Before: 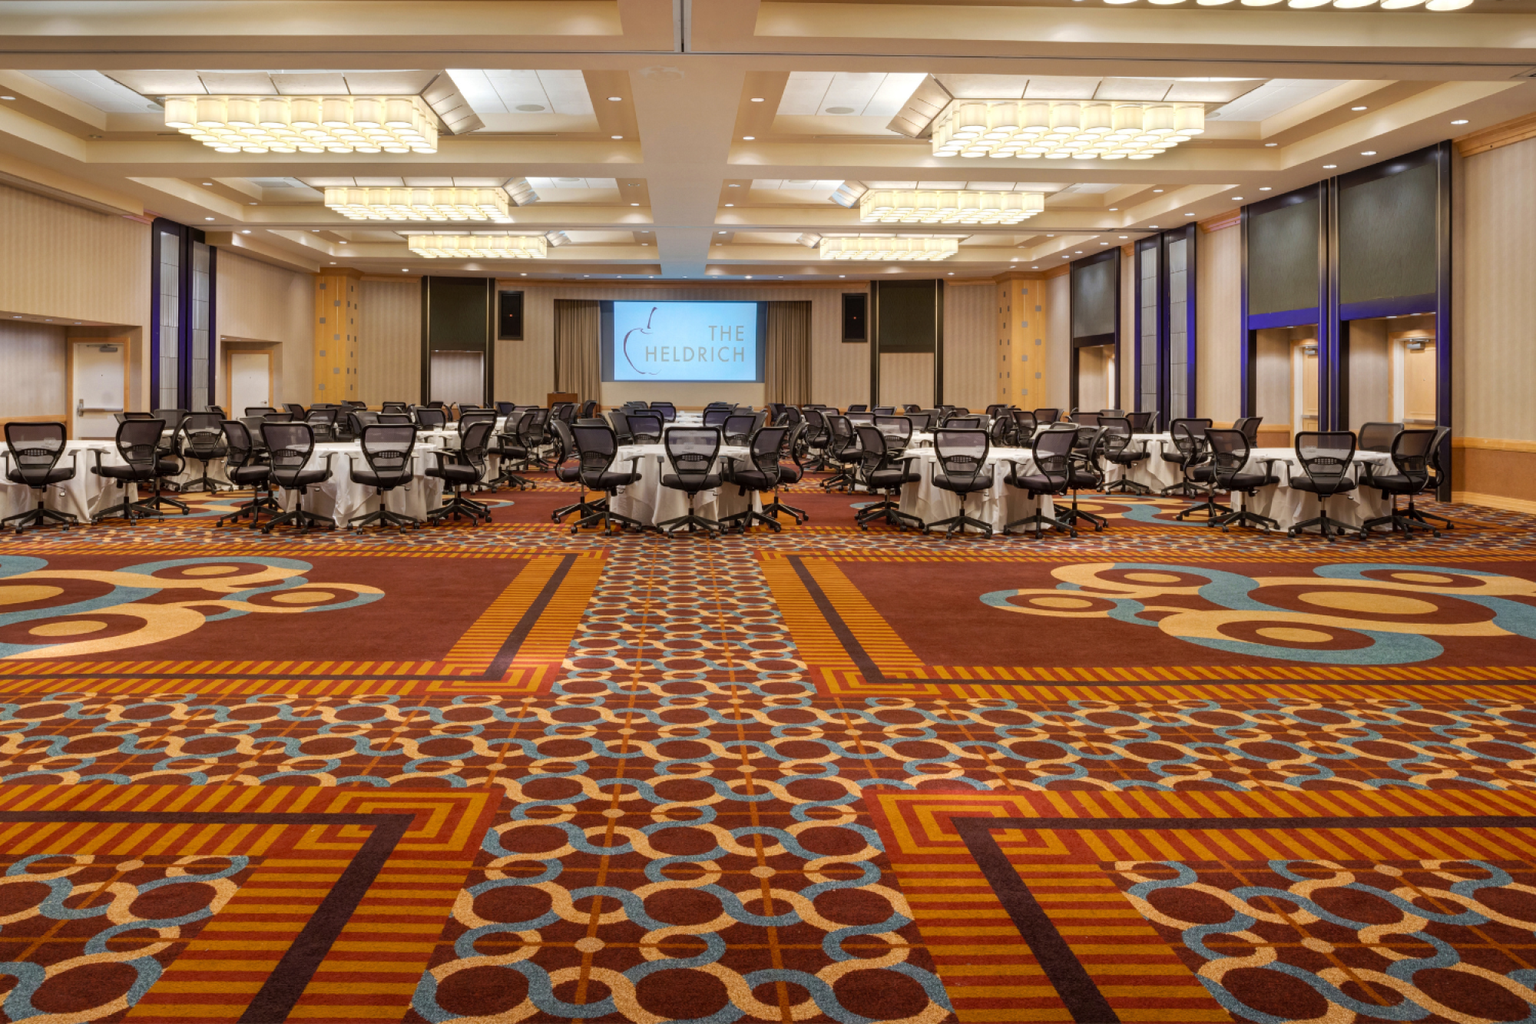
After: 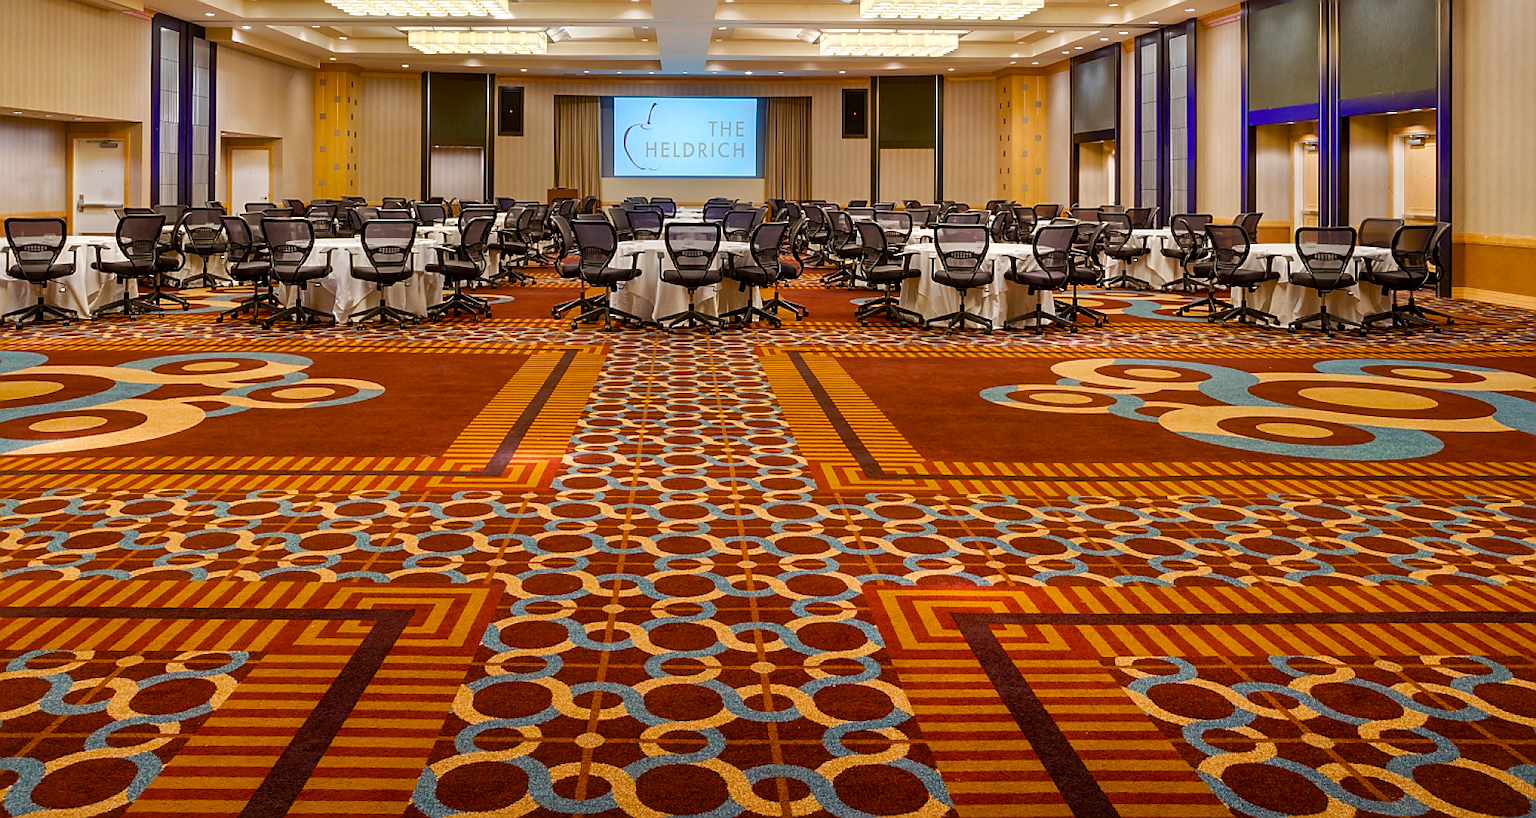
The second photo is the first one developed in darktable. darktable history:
color balance rgb: perceptual saturation grading › global saturation 35%, perceptual saturation grading › highlights -30%, perceptual saturation grading › shadows 35%, perceptual brilliance grading › global brilliance 3%, perceptual brilliance grading › highlights -3%, perceptual brilliance grading › shadows 3%
local contrast: mode bilateral grid, contrast 20, coarseness 50, detail 120%, midtone range 0.2
sharpen: radius 1.4, amount 1.25, threshold 0.7
crop and rotate: top 19.998%
